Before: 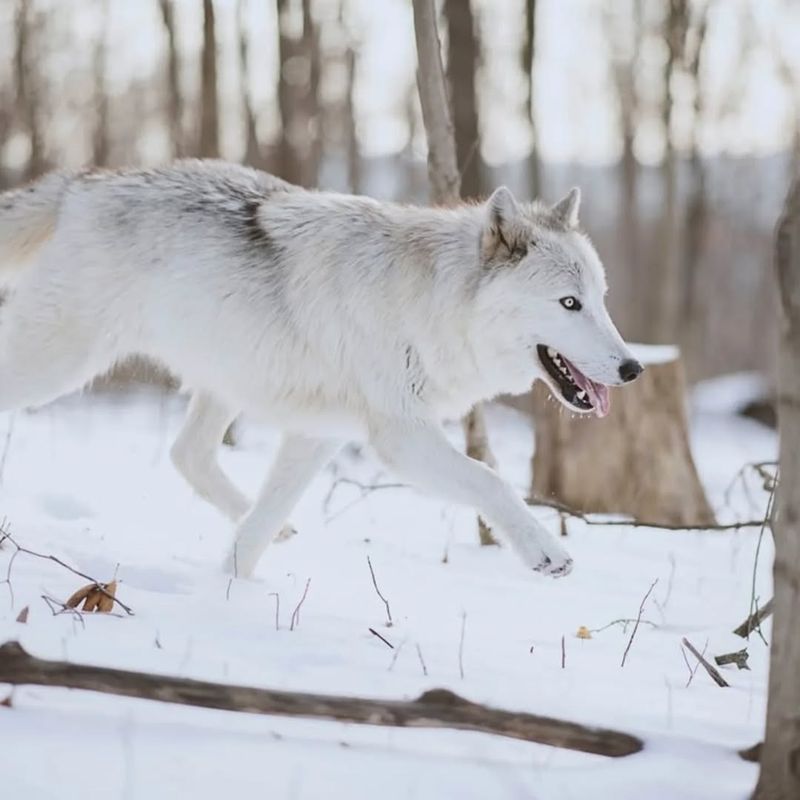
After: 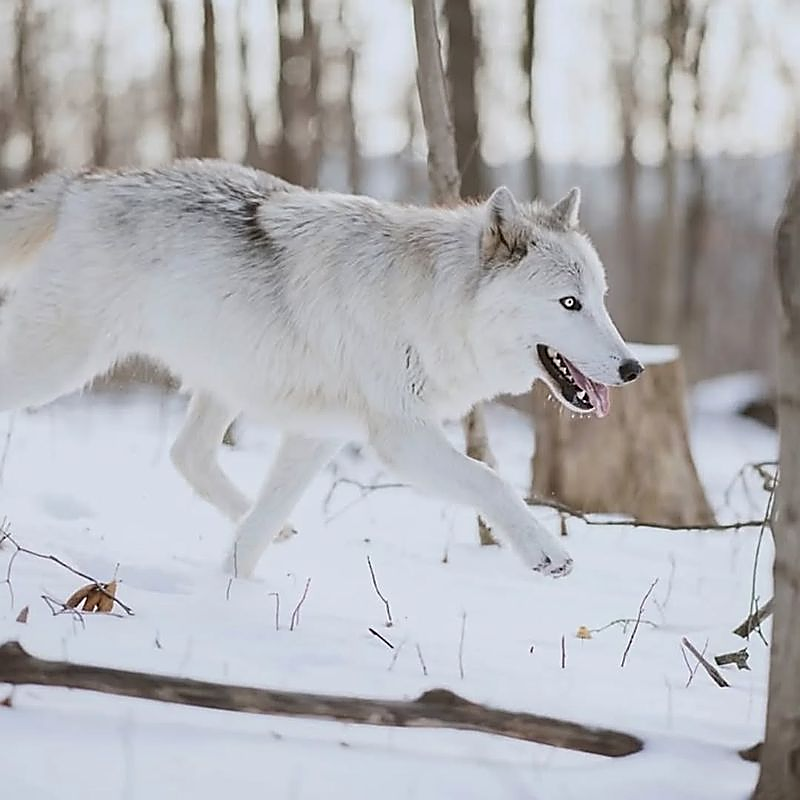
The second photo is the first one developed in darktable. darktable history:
sharpen: radius 1.4, amount 1.25, threshold 0.7
exposure: black level correction 0.002, exposure -0.1 EV, compensate highlight preservation false
